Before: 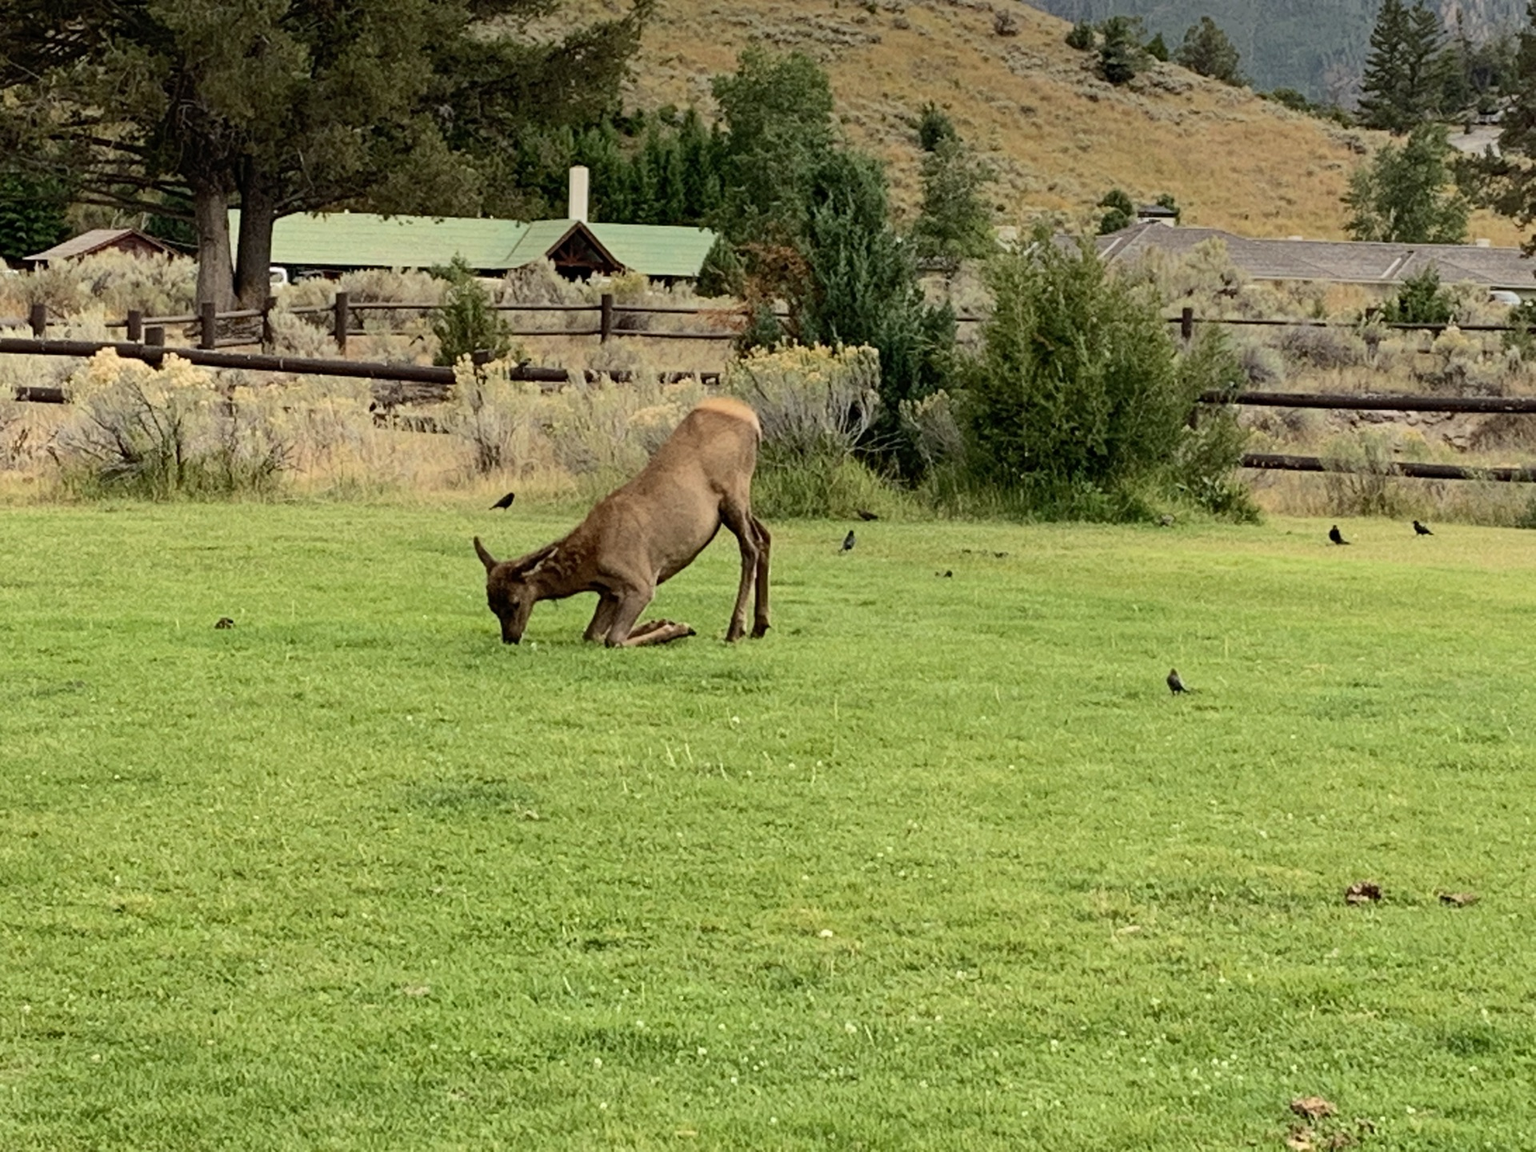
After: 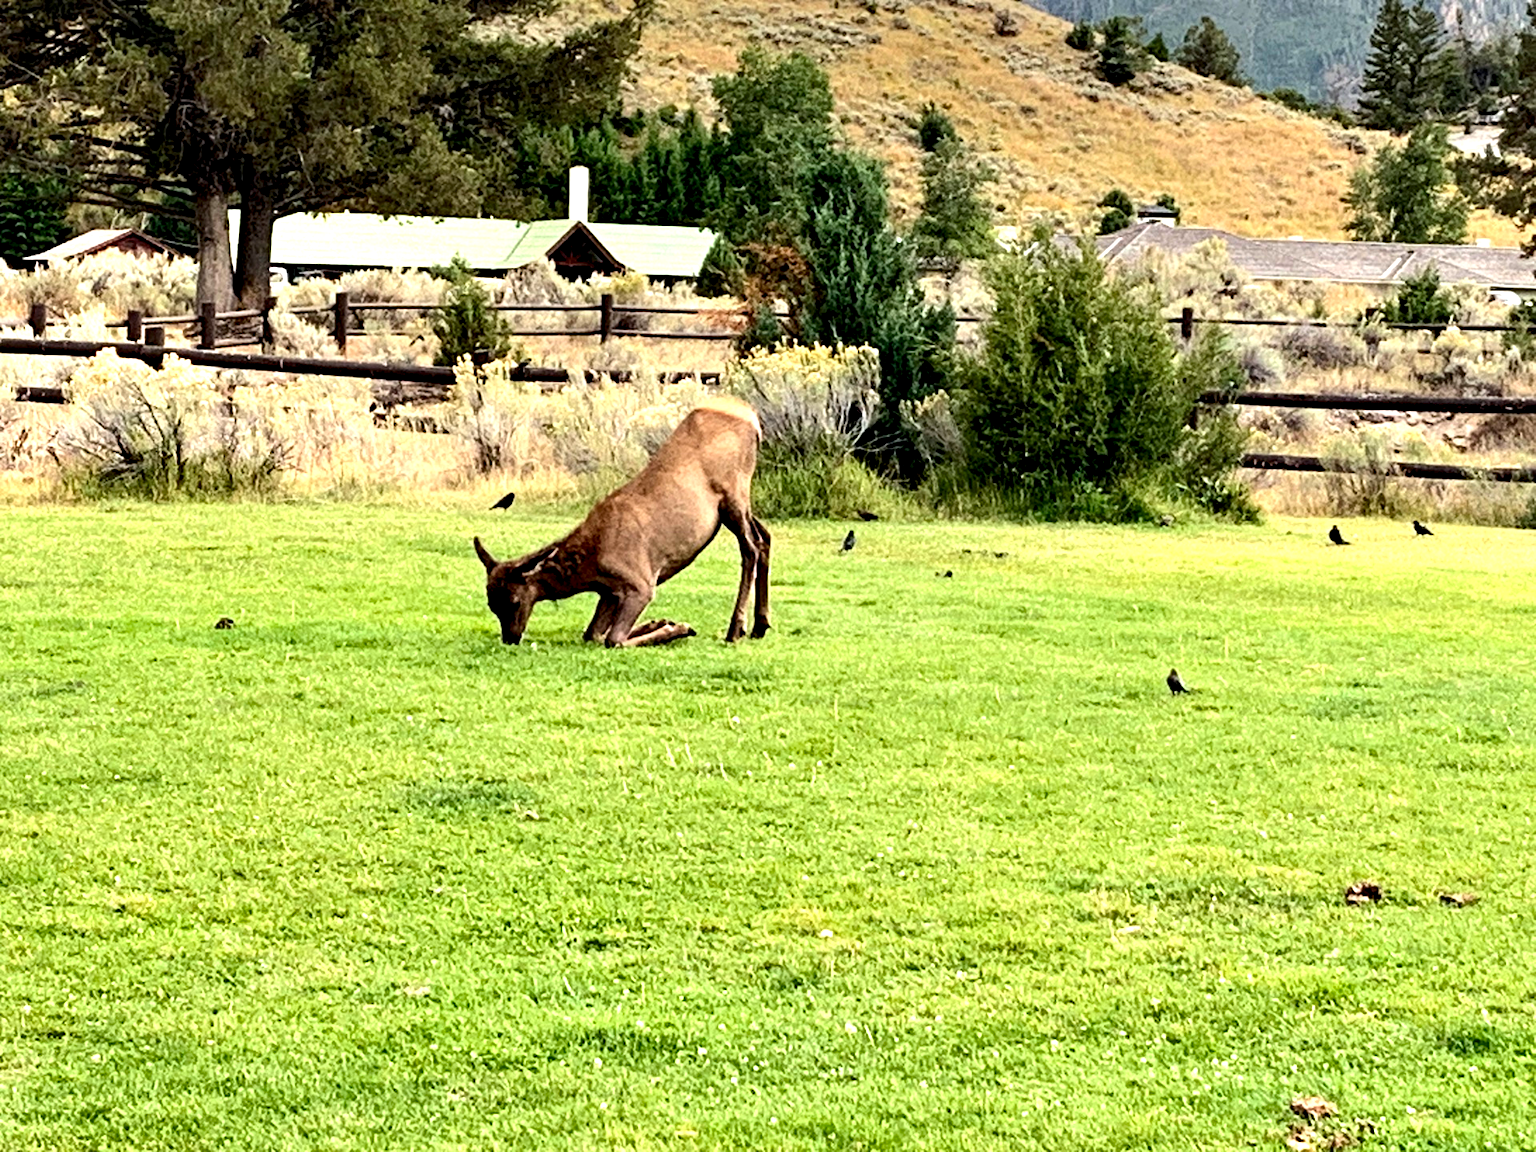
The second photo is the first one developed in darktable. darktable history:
exposure: black level correction 0, exposure 0.848 EV, compensate highlight preservation false
contrast equalizer: y [[0.6 ×6], [0.55 ×6], [0 ×6], [0 ×6], [0 ×6]]
tone equalizer: on, module defaults
